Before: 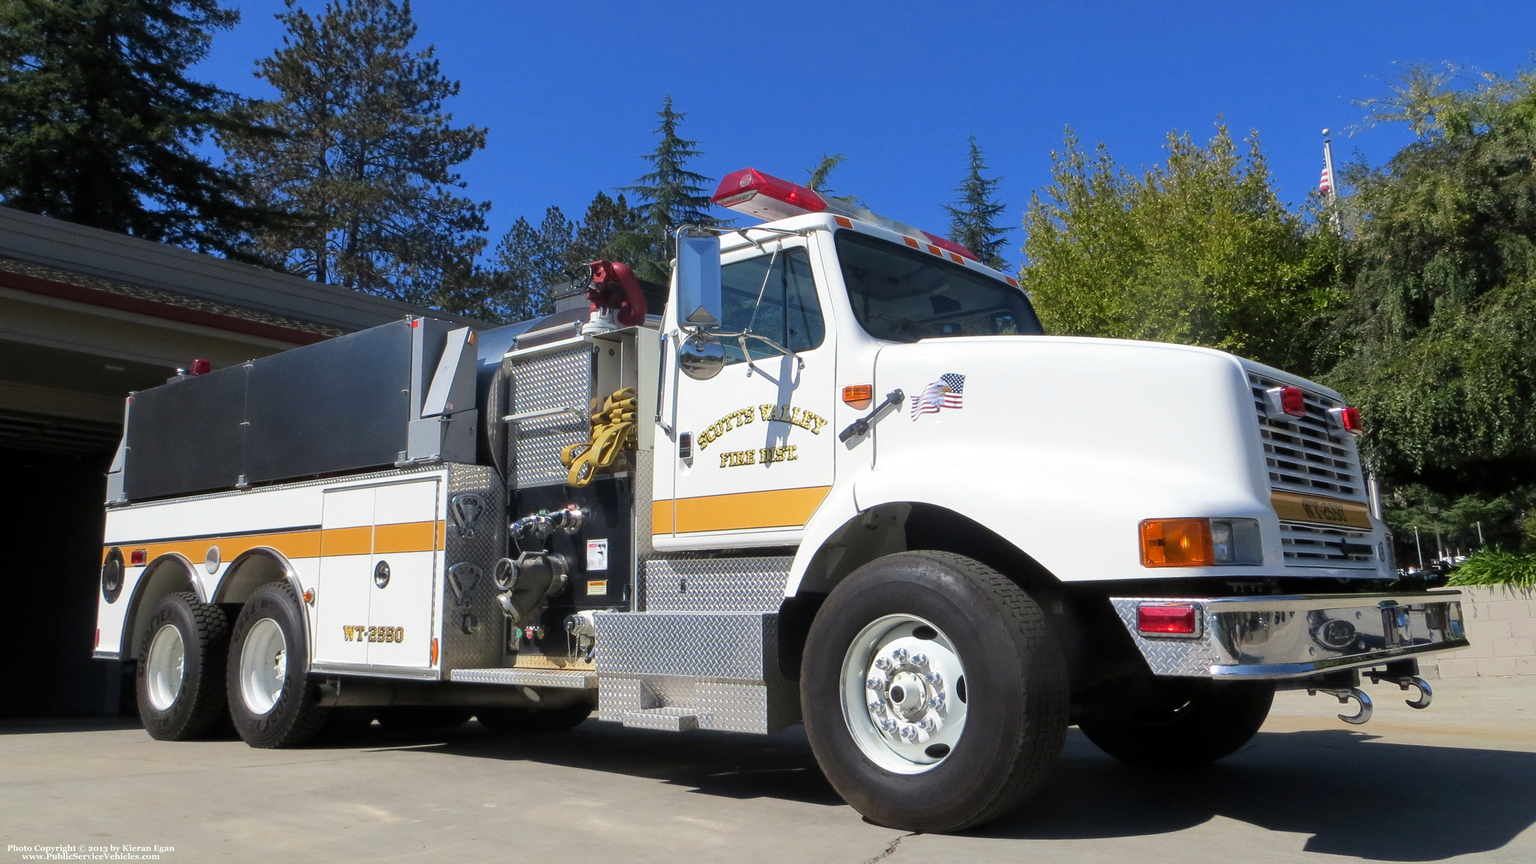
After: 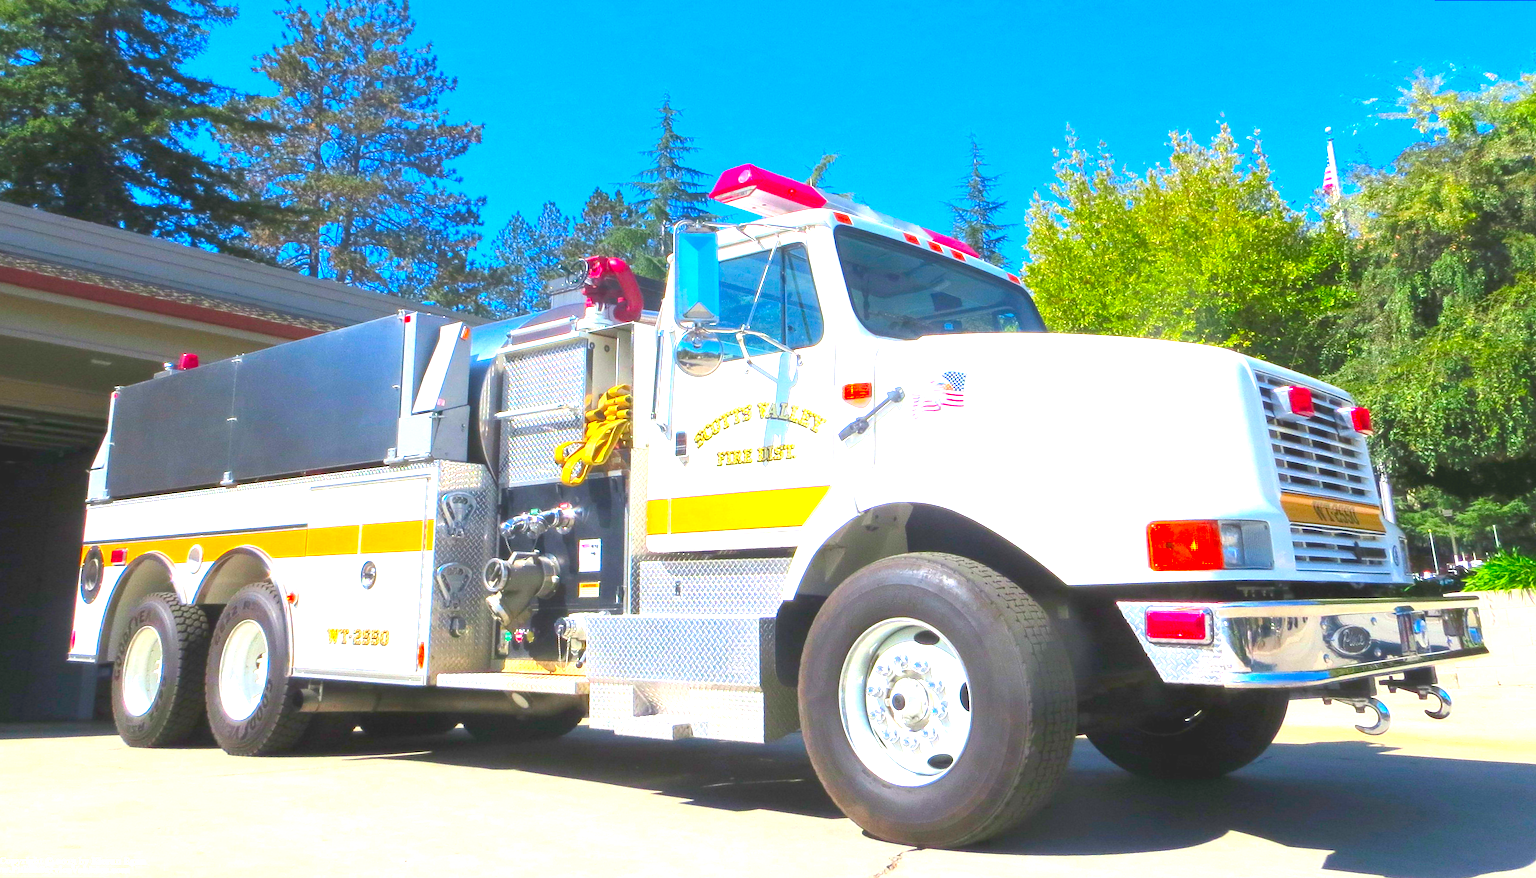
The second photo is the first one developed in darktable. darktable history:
contrast brightness saturation: contrast -0.28
exposure: black level correction 0, exposure 2.327 EV, compensate exposure bias true, compensate highlight preservation false
color contrast: green-magenta contrast 1.69, blue-yellow contrast 1.49
rotate and perspective: rotation 0.226°, lens shift (vertical) -0.042, crop left 0.023, crop right 0.982, crop top 0.006, crop bottom 0.994
